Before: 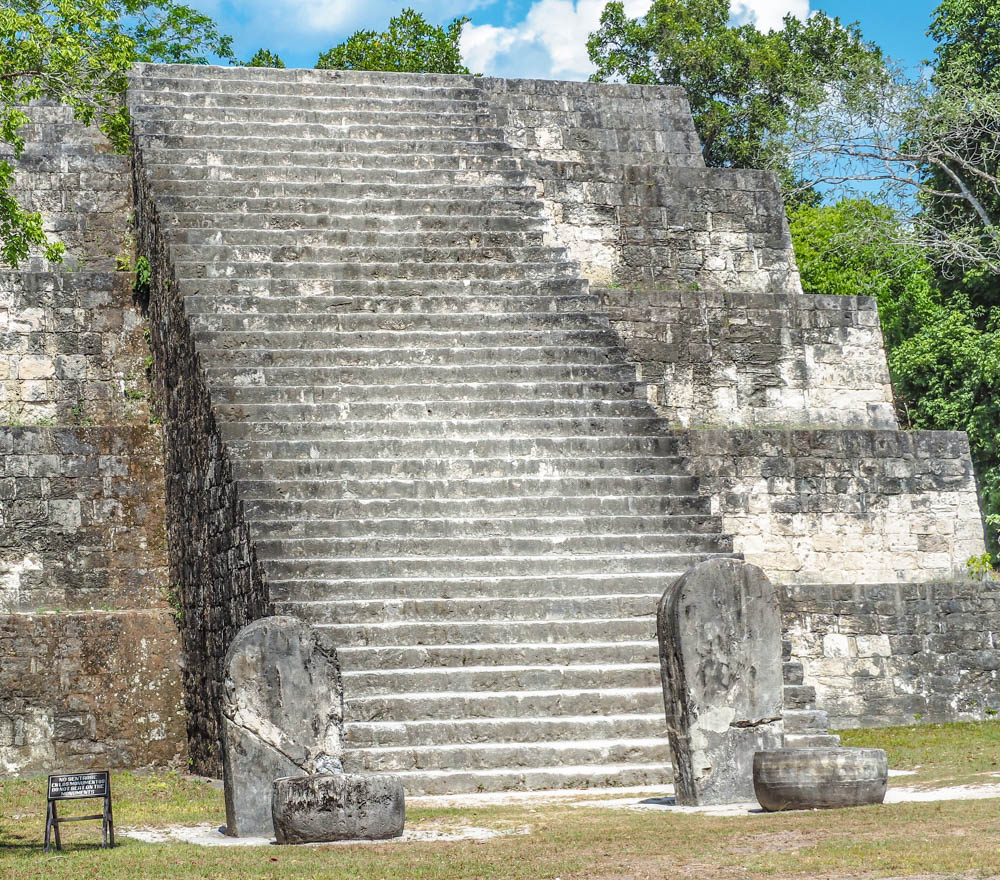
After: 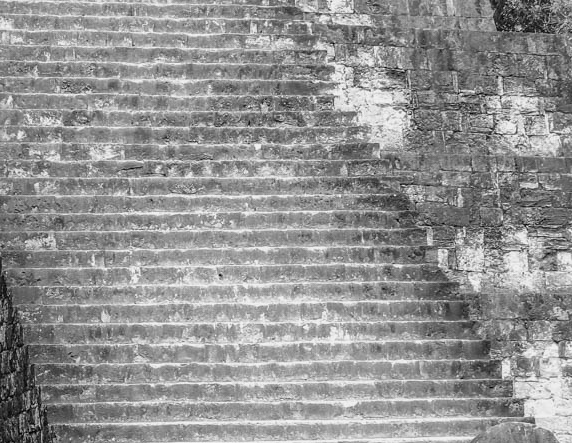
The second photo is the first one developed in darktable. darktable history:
crop: left 20.932%, top 15.471%, right 21.848%, bottom 34.081%
exposure: exposure 0.161 EV, compensate highlight preservation false
shadows and highlights: radius 121.13, shadows 21.4, white point adjustment -9.72, highlights -14.39, soften with gaussian
contrast brightness saturation: saturation -1
